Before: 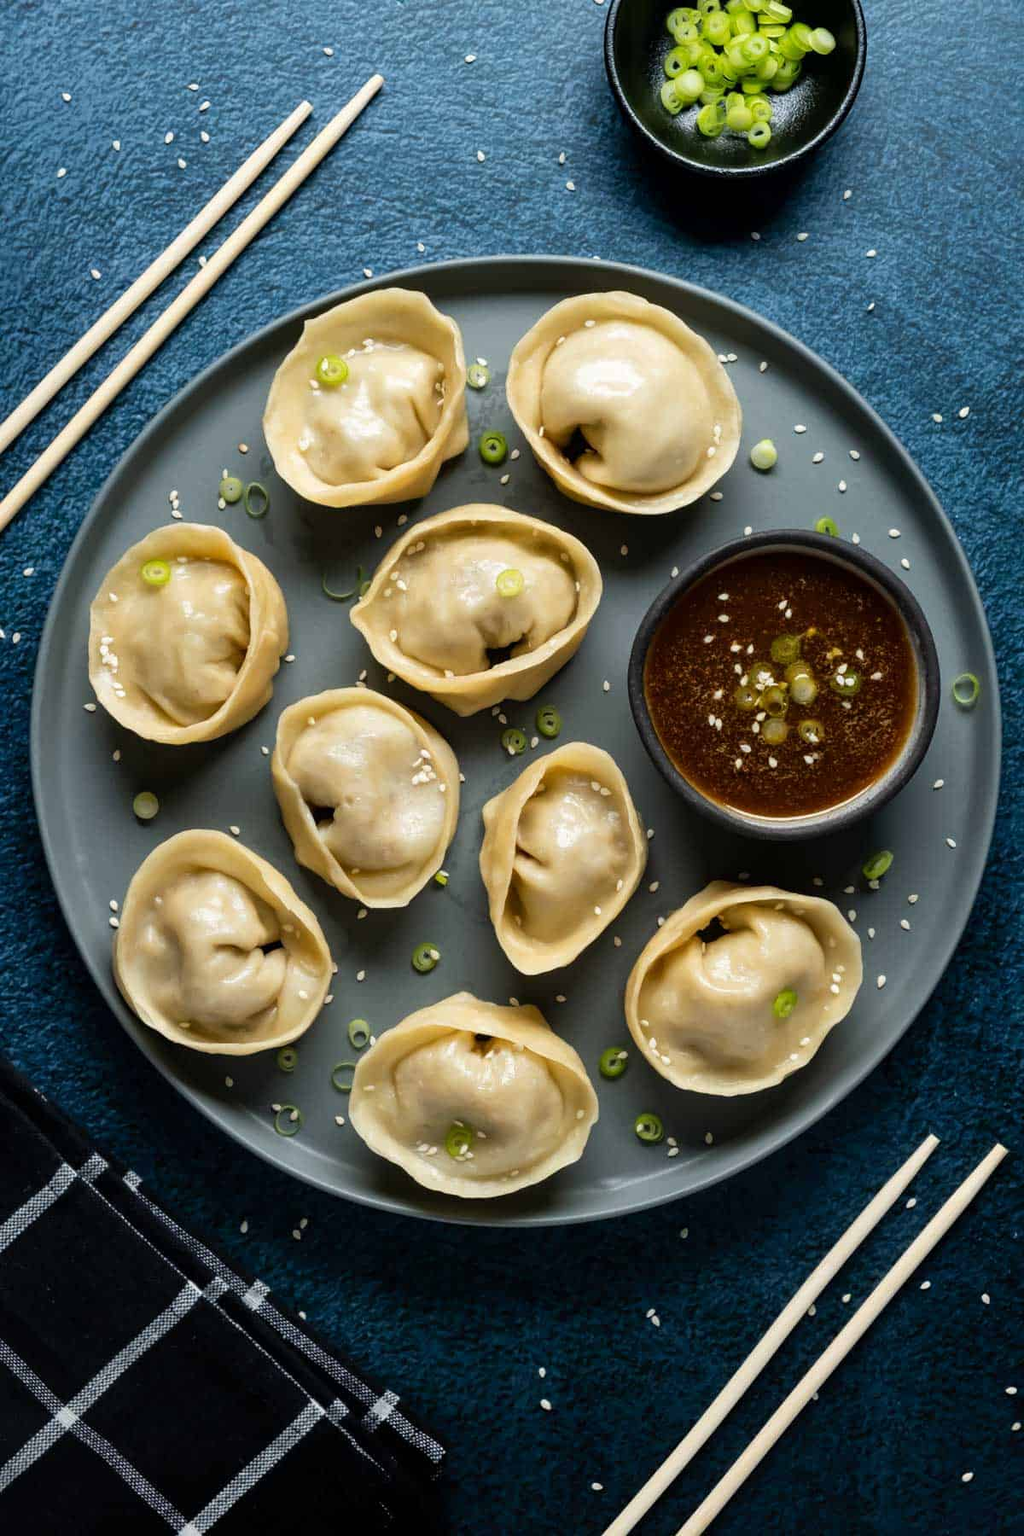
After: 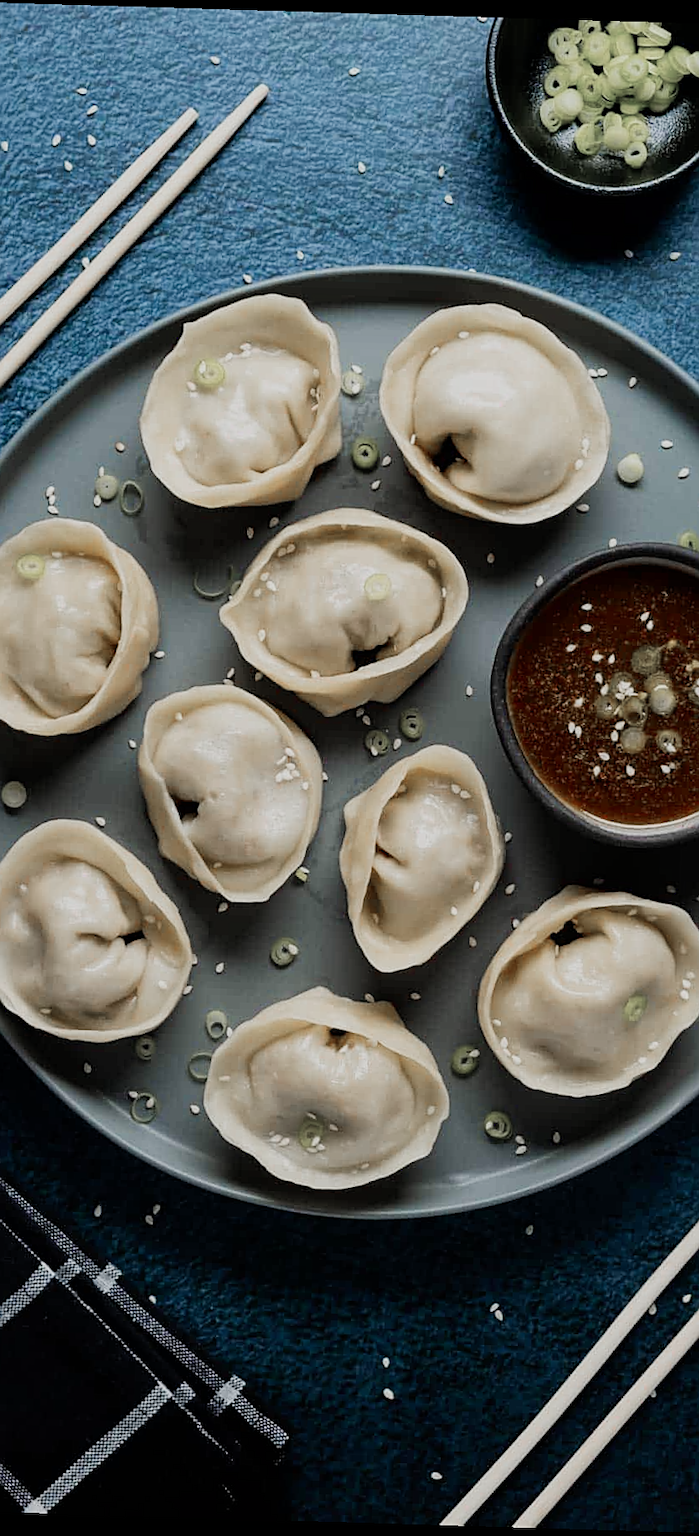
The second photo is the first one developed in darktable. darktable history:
sharpen: on, module defaults
crop and rotate: left 14.385%, right 18.948%
color zones: curves: ch1 [(0, 0.708) (0.088, 0.648) (0.245, 0.187) (0.429, 0.326) (0.571, 0.498) (0.714, 0.5) (0.857, 0.5) (1, 0.708)]
rotate and perspective: rotation 1.72°, automatic cropping off
filmic rgb: black relative exposure -16 EV, white relative exposure 4.97 EV, hardness 6.25
